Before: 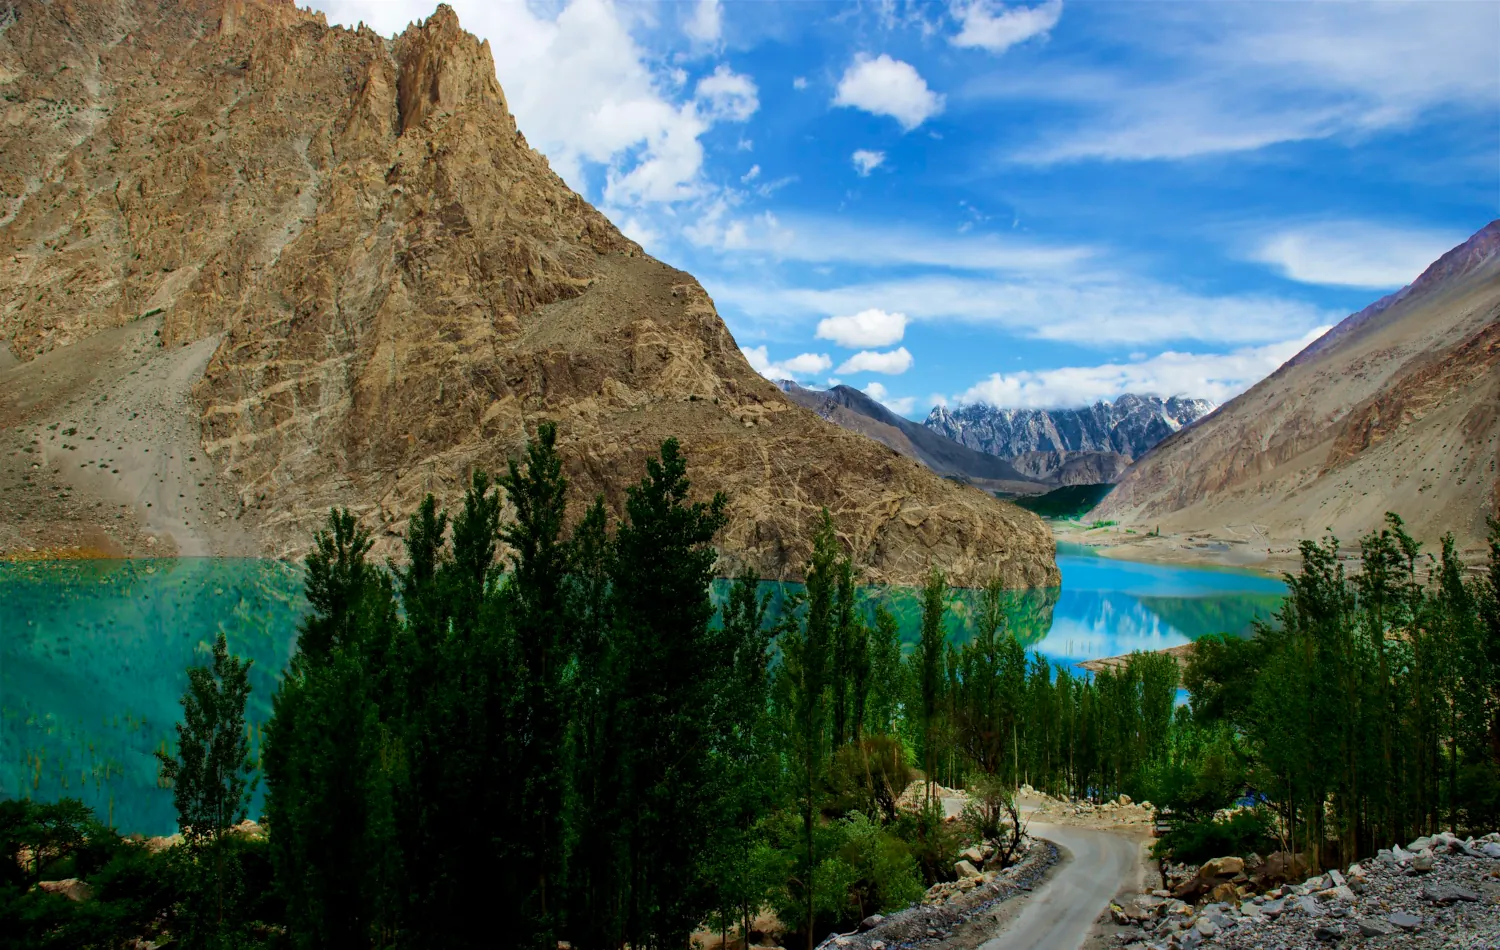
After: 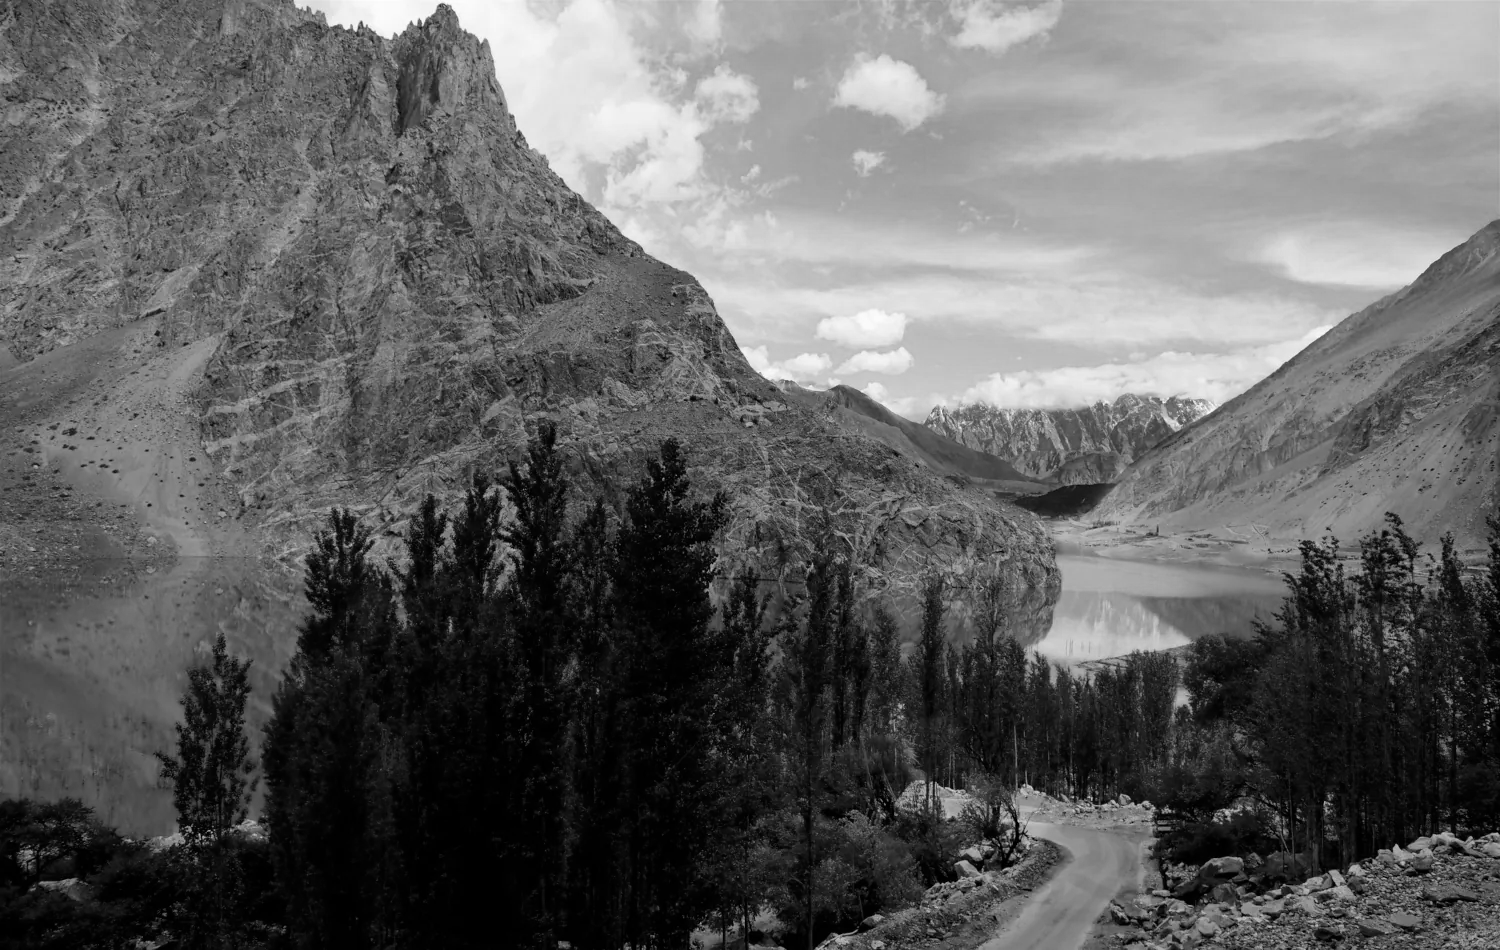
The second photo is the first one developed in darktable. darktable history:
color calibration: output gray [0.31, 0.36, 0.33, 0], illuminant F (fluorescent), F source F9 (Cool White Deluxe 4150 K) – high CRI, x 0.374, y 0.373, temperature 4163.38 K
